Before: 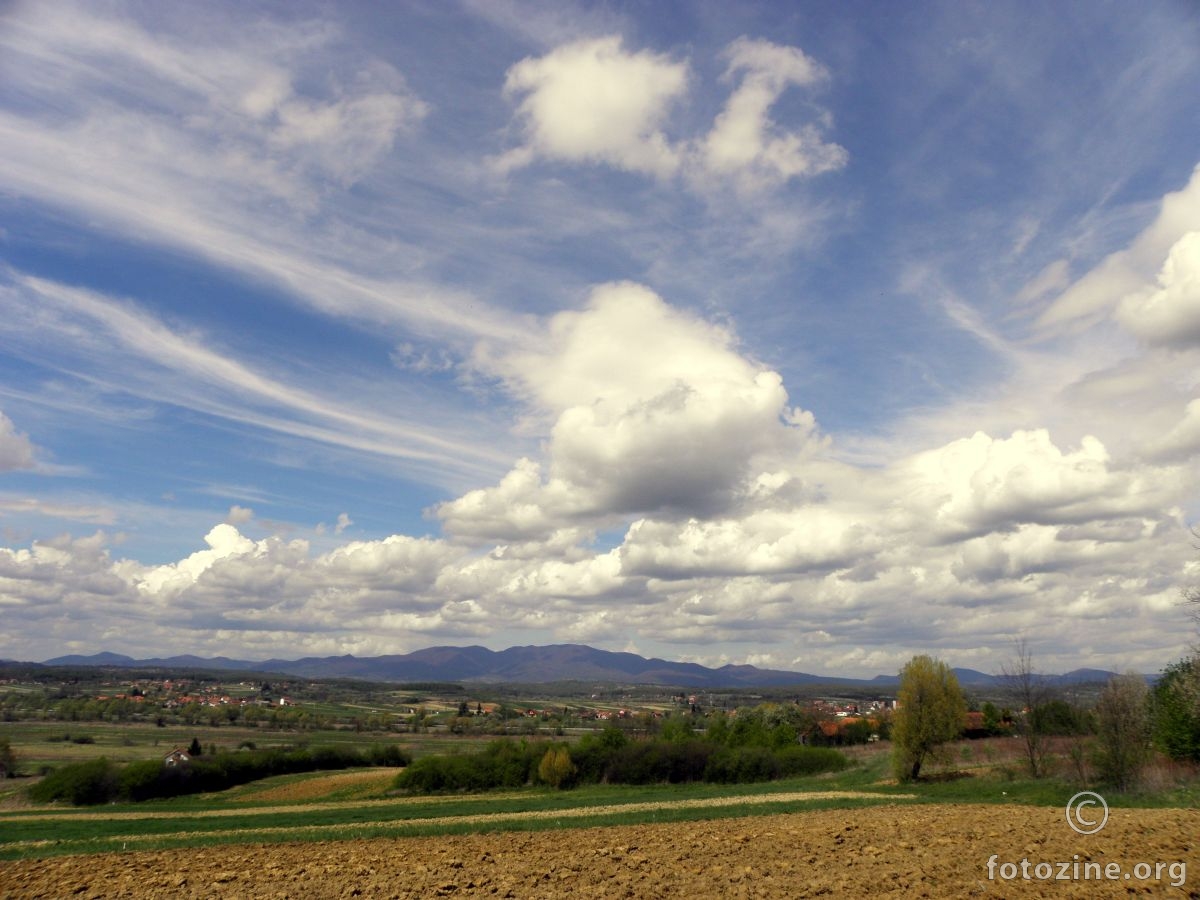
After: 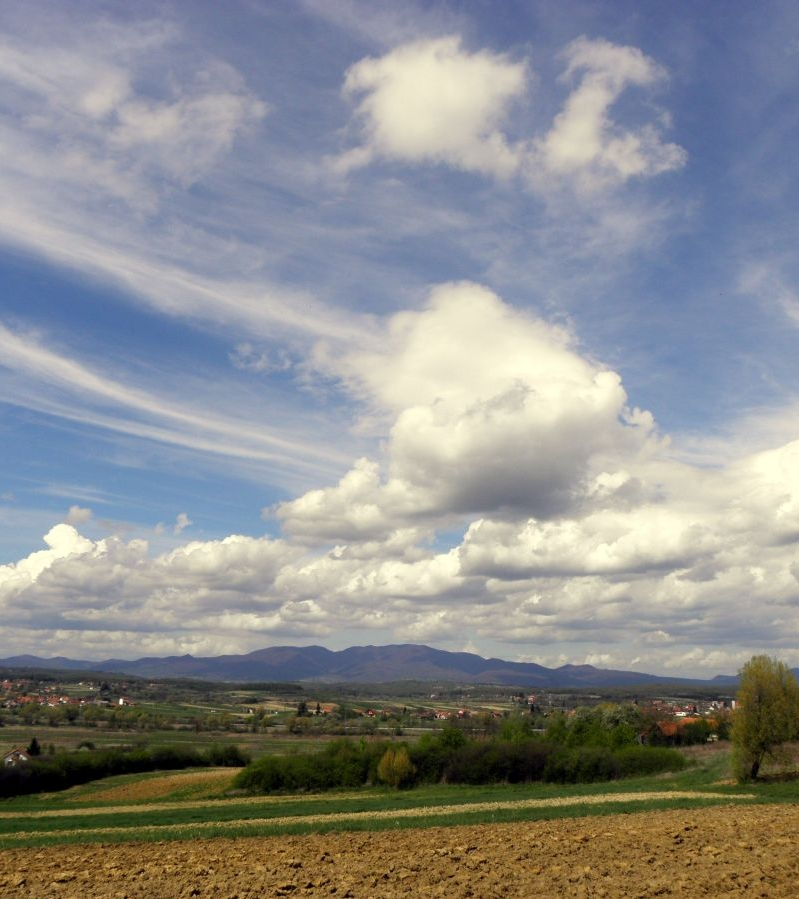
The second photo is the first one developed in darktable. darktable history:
crop and rotate: left 13.466%, right 19.912%
